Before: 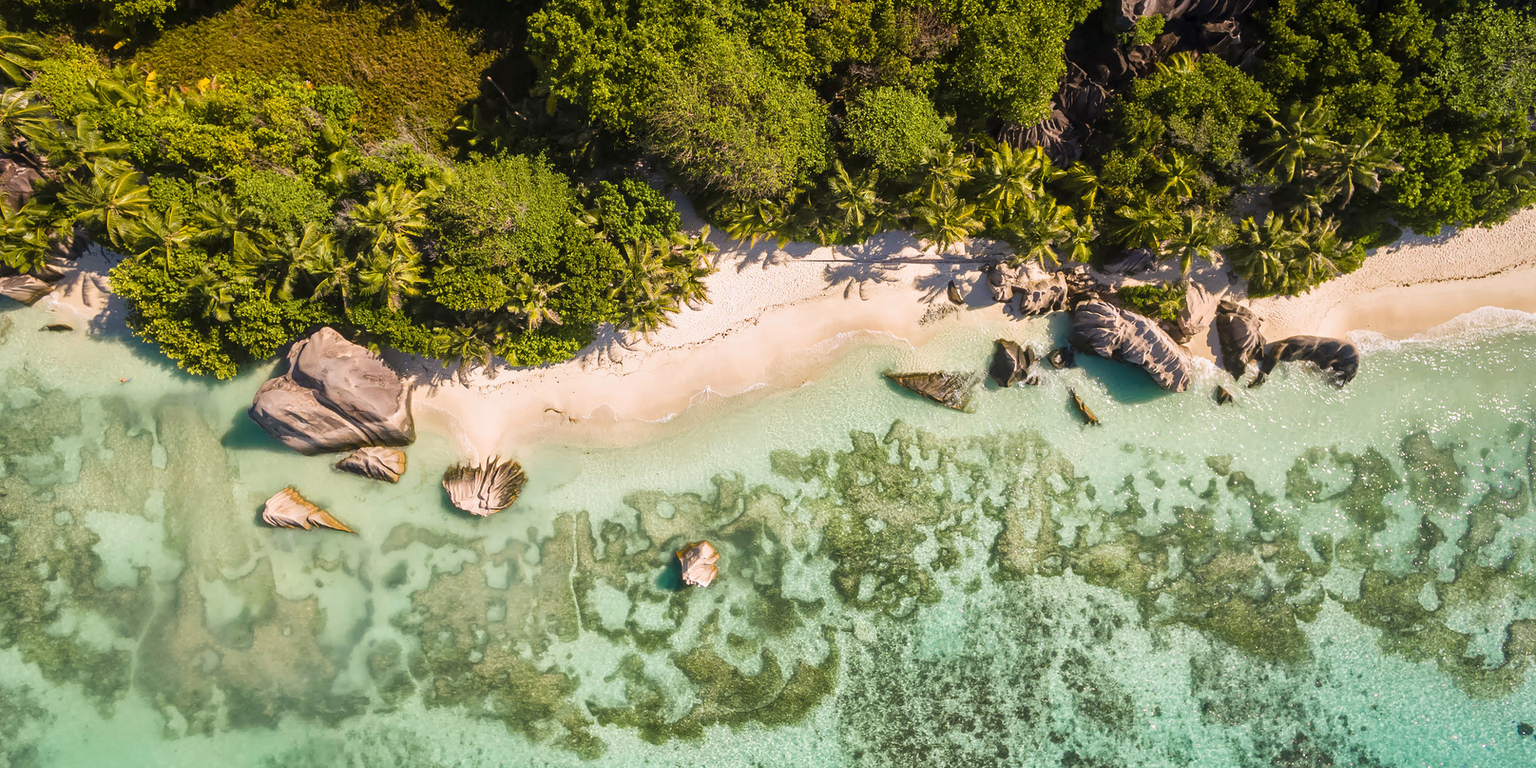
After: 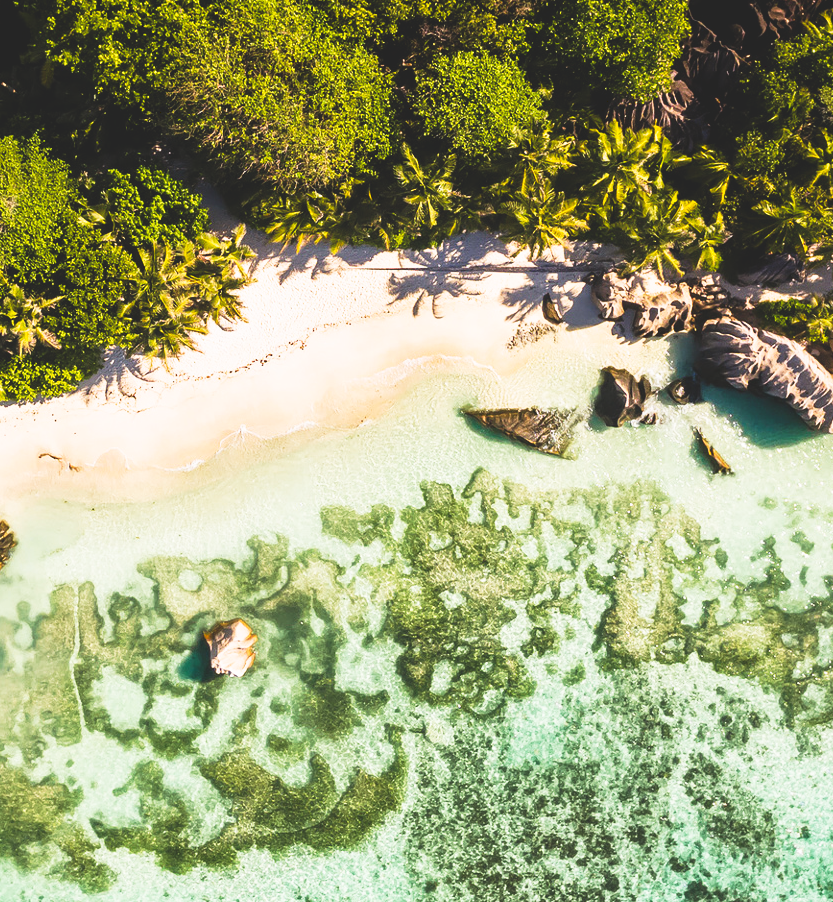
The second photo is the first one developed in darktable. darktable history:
contrast brightness saturation: saturation -0.05
tone curve: curves: ch0 [(0, 0) (0.003, 0.142) (0.011, 0.142) (0.025, 0.147) (0.044, 0.147) (0.069, 0.152) (0.1, 0.16) (0.136, 0.172) (0.177, 0.193) (0.224, 0.221) (0.277, 0.264) (0.335, 0.322) (0.399, 0.399) (0.468, 0.49) (0.543, 0.593) (0.623, 0.723) (0.709, 0.841) (0.801, 0.925) (0.898, 0.976) (1, 1)], preserve colors none
crop: left 33.452%, top 6.025%, right 23.155%
